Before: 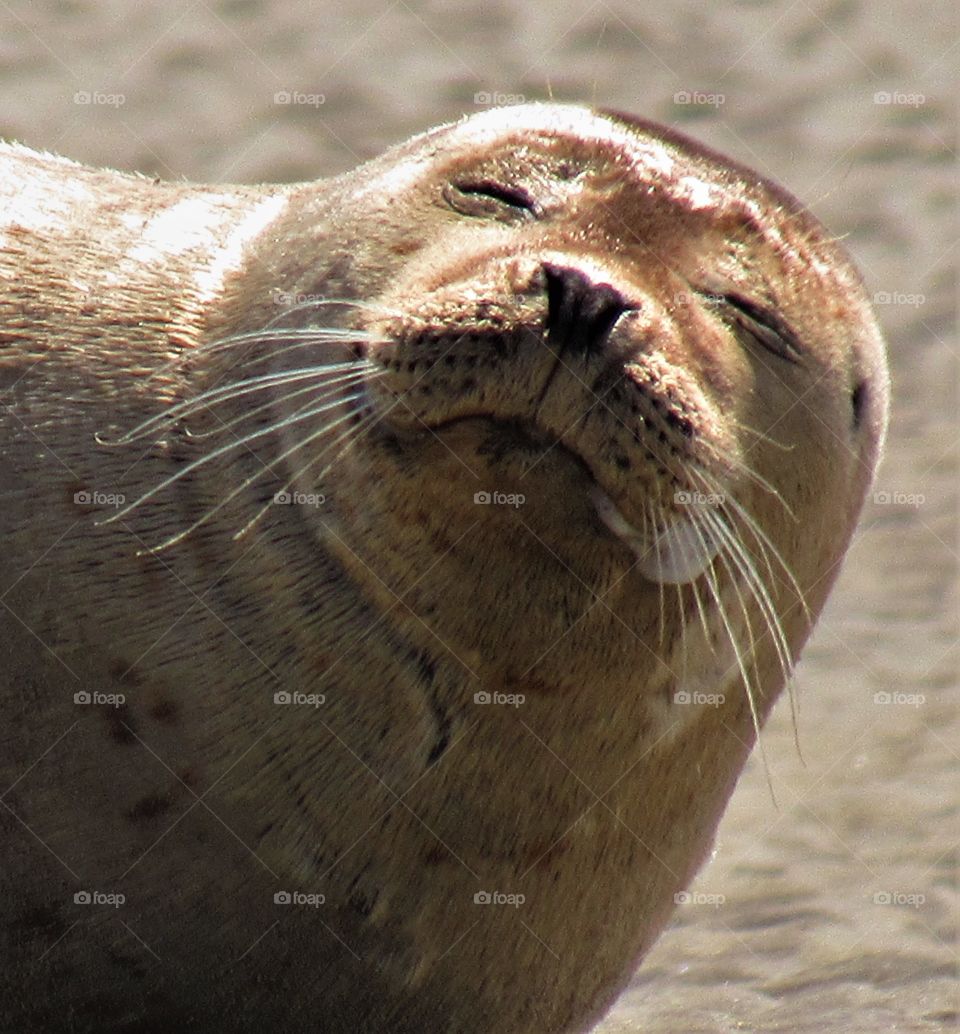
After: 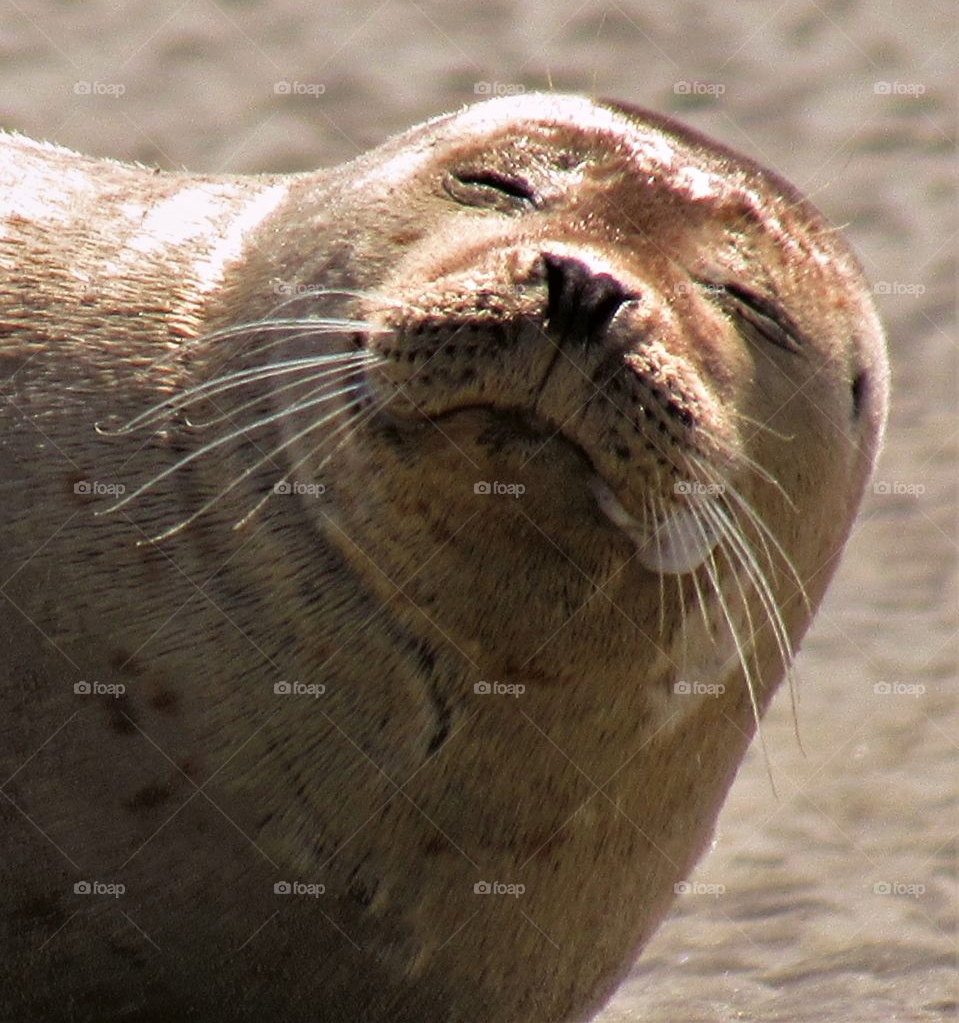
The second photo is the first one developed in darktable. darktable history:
crop: top 1.049%, right 0.001%
color correction: highlights a* 3.12, highlights b* -1.55, shadows a* -0.101, shadows b* 2.52, saturation 0.98
